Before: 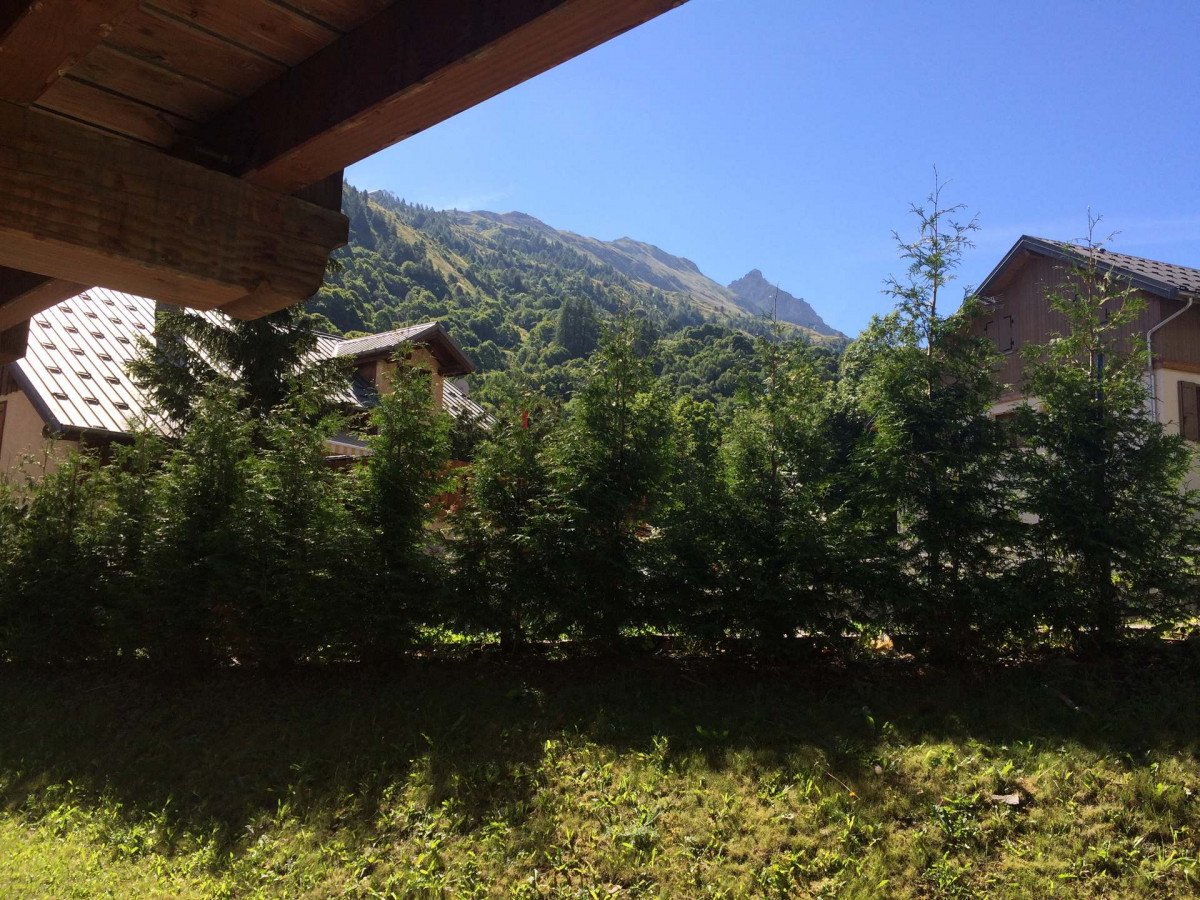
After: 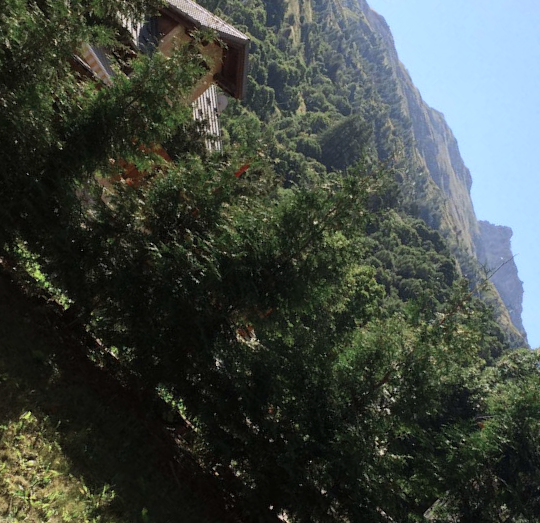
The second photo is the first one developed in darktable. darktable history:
crop and rotate: angle -45.31°, top 16.414%, right 0.917%, bottom 11.671%
color zones: curves: ch0 [(0, 0.5) (0.125, 0.4) (0.25, 0.5) (0.375, 0.4) (0.5, 0.4) (0.625, 0.6) (0.75, 0.6) (0.875, 0.5)]; ch1 [(0, 0.35) (0.125, 0.45) (0.25, 0.35) (0.375, 0.35) (0.5, 0.35) (0.625, 0.35) (0.75, 0.45) (0.875, 0.35)]; ch2 [(0, 0.6) (0.125, 0.5) (0.25, 0.5) (0.375, 0.6) (0.5, 0.6) (0.625, 0.5) (0.75, 0.5) (0.875, 0.5)]
